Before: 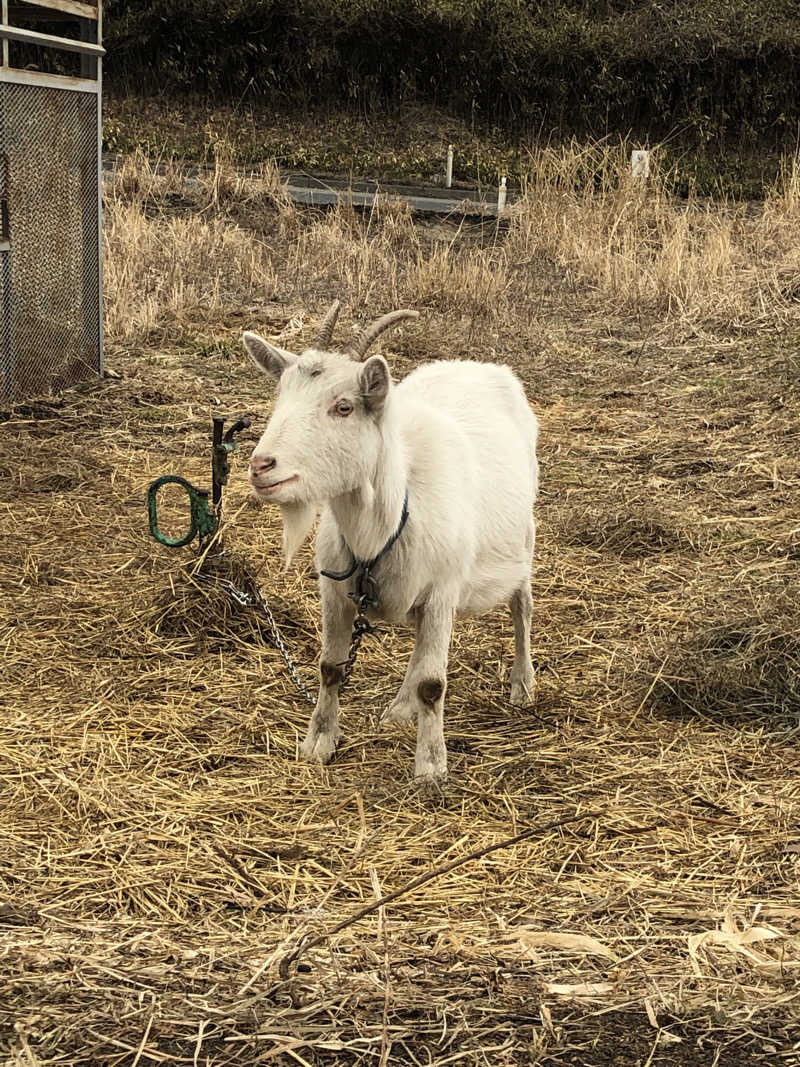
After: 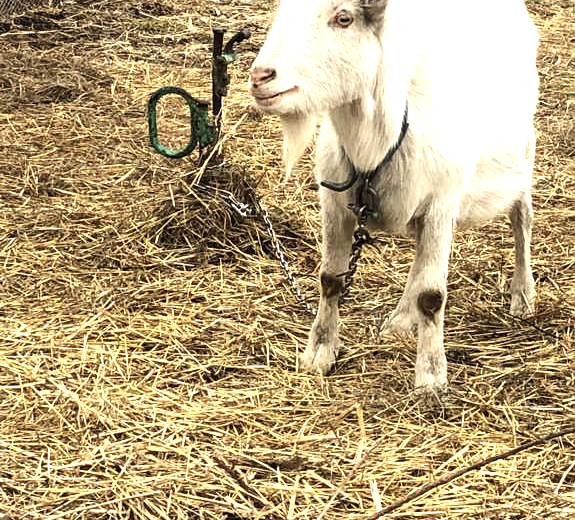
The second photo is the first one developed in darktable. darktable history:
crop: top 36.517%, right 28.031%, bottom 14.714%
exposure: exposure 0.552 EV, compensate highlight preservation false
tone equalizer: -8 EV -0.427 EV, -7 EV -0.354 EV, -6 EV -0.327 EV, -5 EV -0.249 EV, -3 EV 0.242 EV, -2 EV 0.339 EV, -1 EV 0.39 EV, +0 EV 0.42 EV, edges refinement/feathering 500, mask exposure compensation -1.57 EV, preserve details no
